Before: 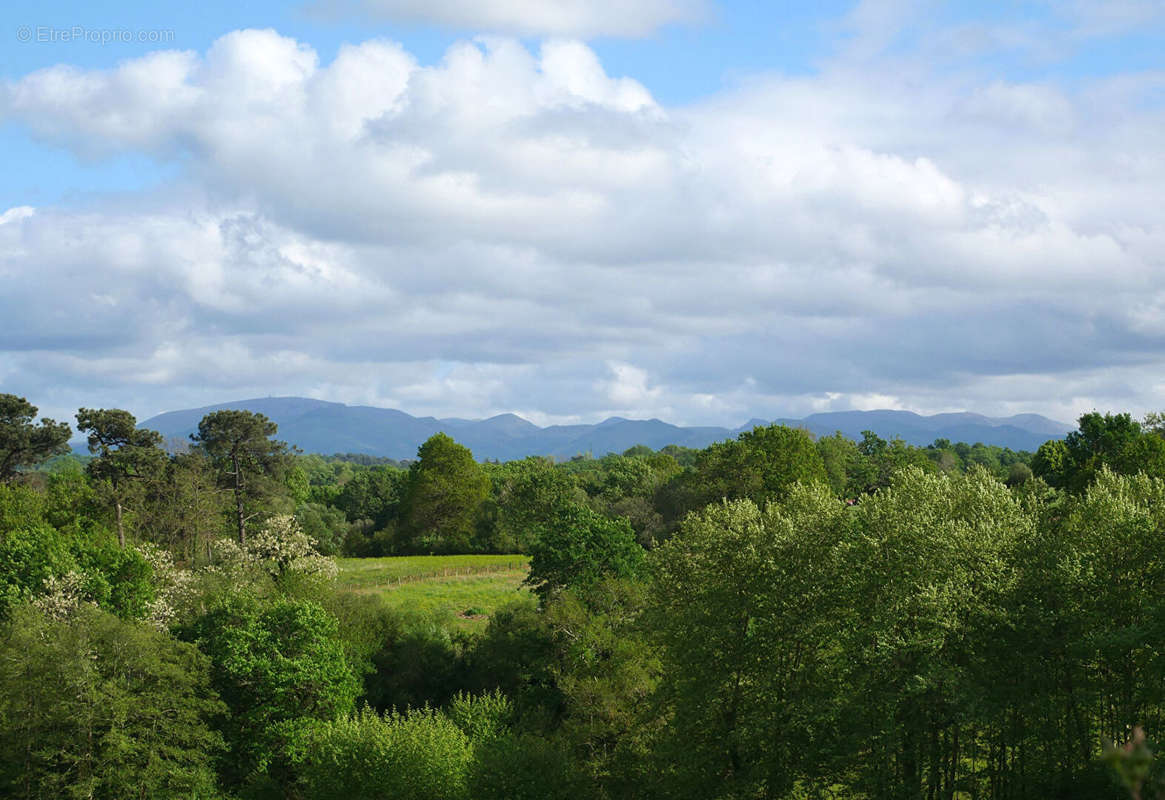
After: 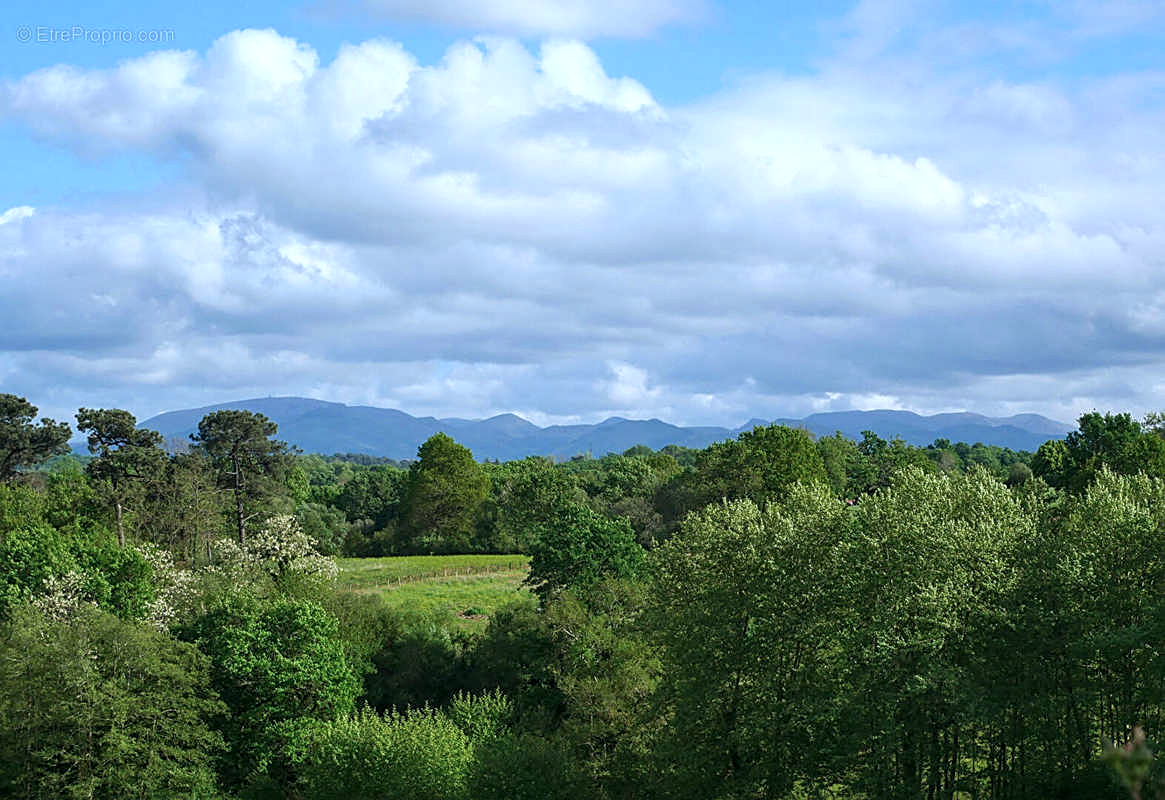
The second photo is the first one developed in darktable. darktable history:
sharpen: on, module defaults
color calibration: x 0.37, y 0.382, temperature 4315.5 K, saturation algorithm version 1 (2020)
local contrast: on, module defaults
